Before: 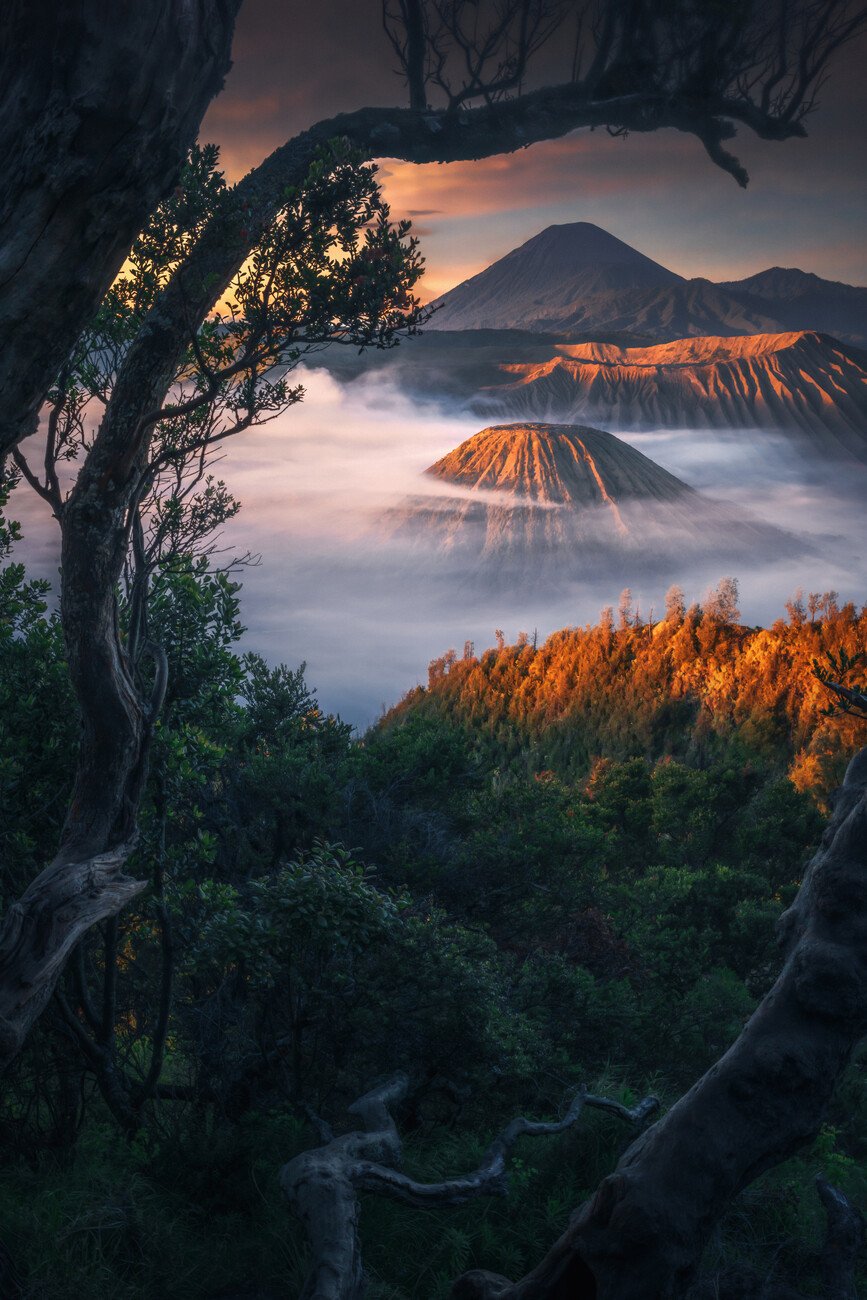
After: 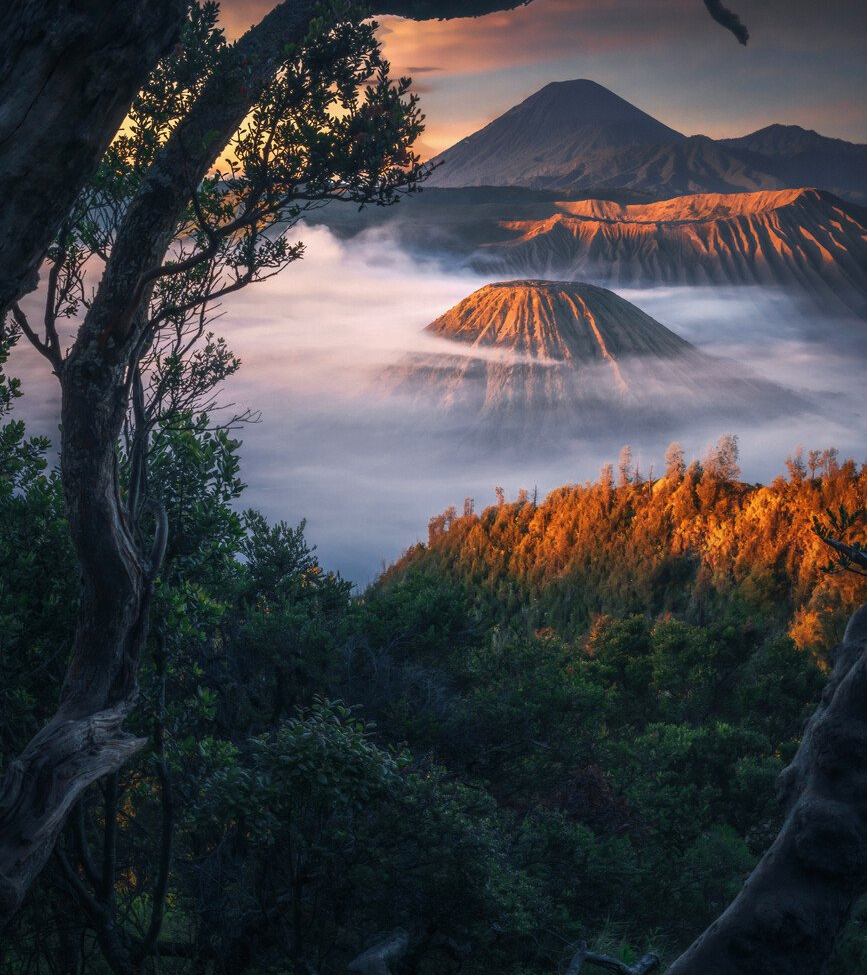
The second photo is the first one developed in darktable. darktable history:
crop: top 11.038%, bottom 13.962%
white balance: red 0.988, blue 1.017
